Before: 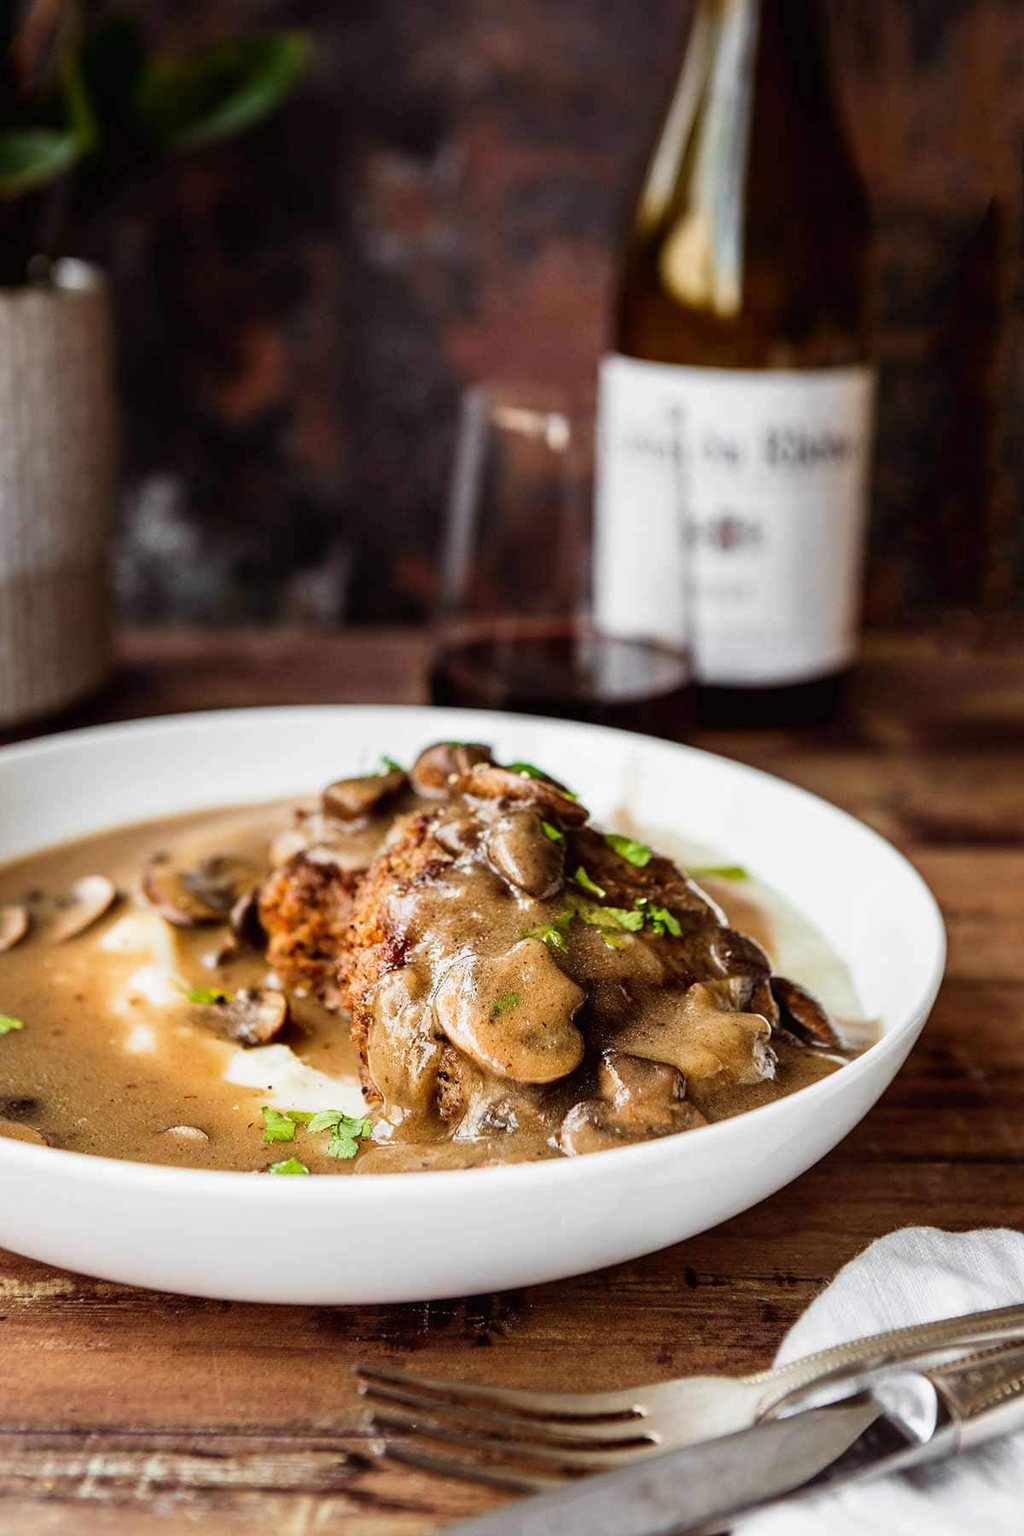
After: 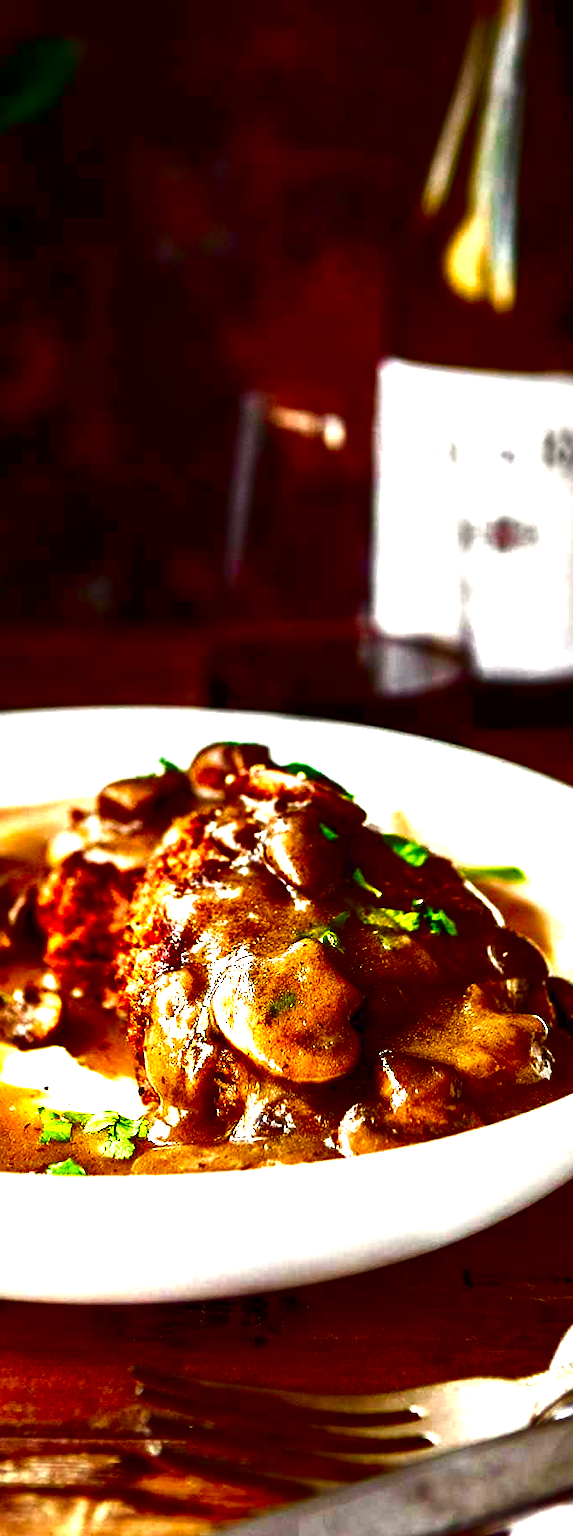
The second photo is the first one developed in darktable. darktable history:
exposure: black level correction 0.001, exposure 0.962 EV, compensate highlight preservation false
color calibration: x 0.339, y 0.355, temperature 5188.71 K
contrast brightness saturation: brightness -0.993, saturation 0.99
crop: left 21.892%, right 22.026%, bottom 0.003%
